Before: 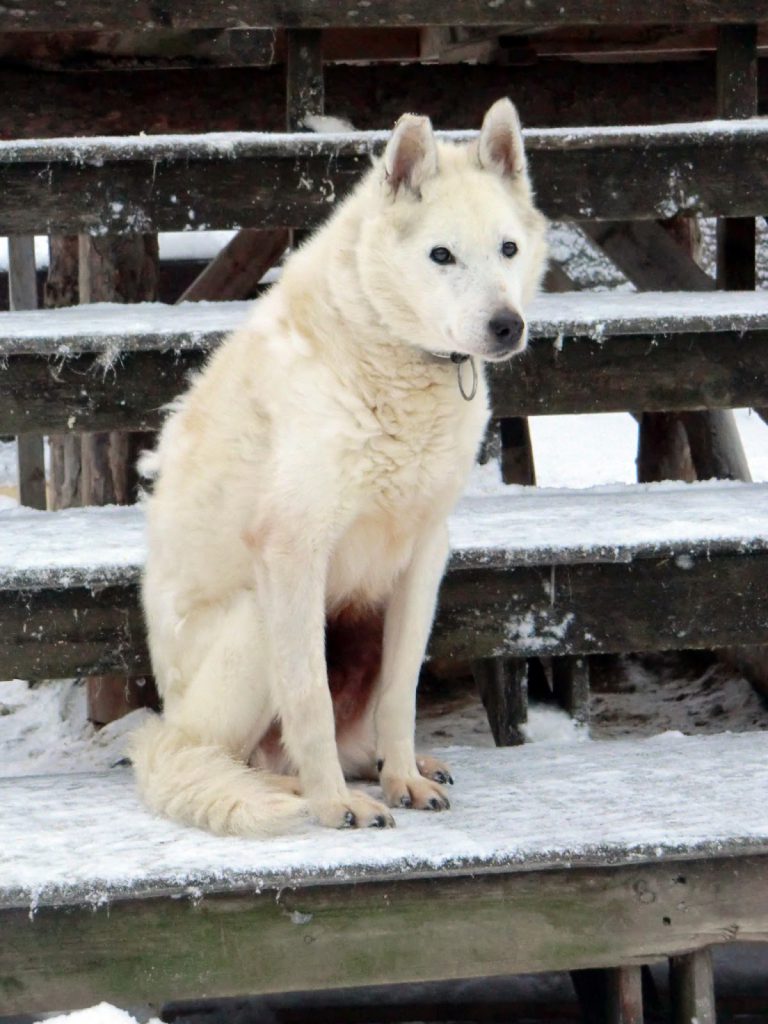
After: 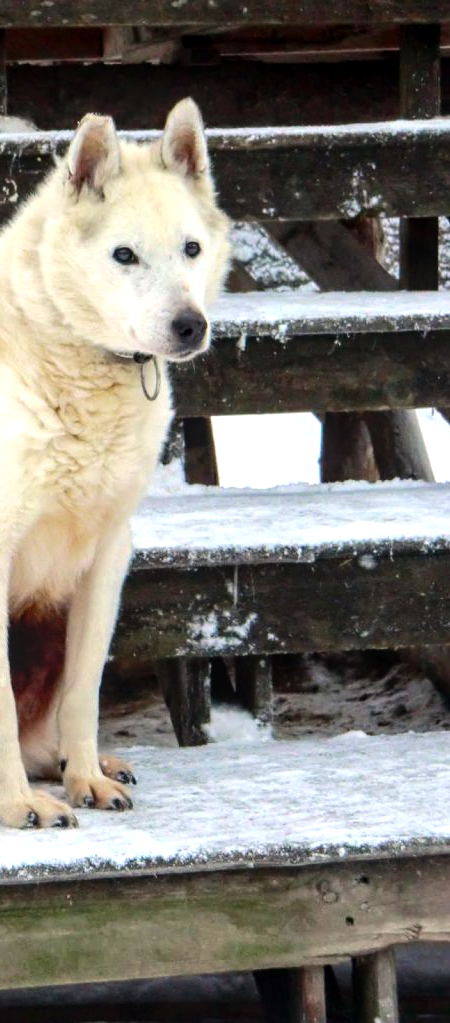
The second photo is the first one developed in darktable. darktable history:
local contrast: on, module defaults
color balance rgb: perceptual saturation grading › global saturation 30%, global vibrance 20%
crop: left 41.402%
tone equalizer: -8 EV -0.417 EV, -7 EV -0.389 EV, -6 EV -0.333 EV, -5 EV -0.222 EV, -3 EV 0.222 EV, -2 EV 0.333 EV, -1 EV 0.389 EV, +0 EV 0.417 EV, edges refinement/feathering 500, mask exposure compensation -1.57 EV, preserve details no
